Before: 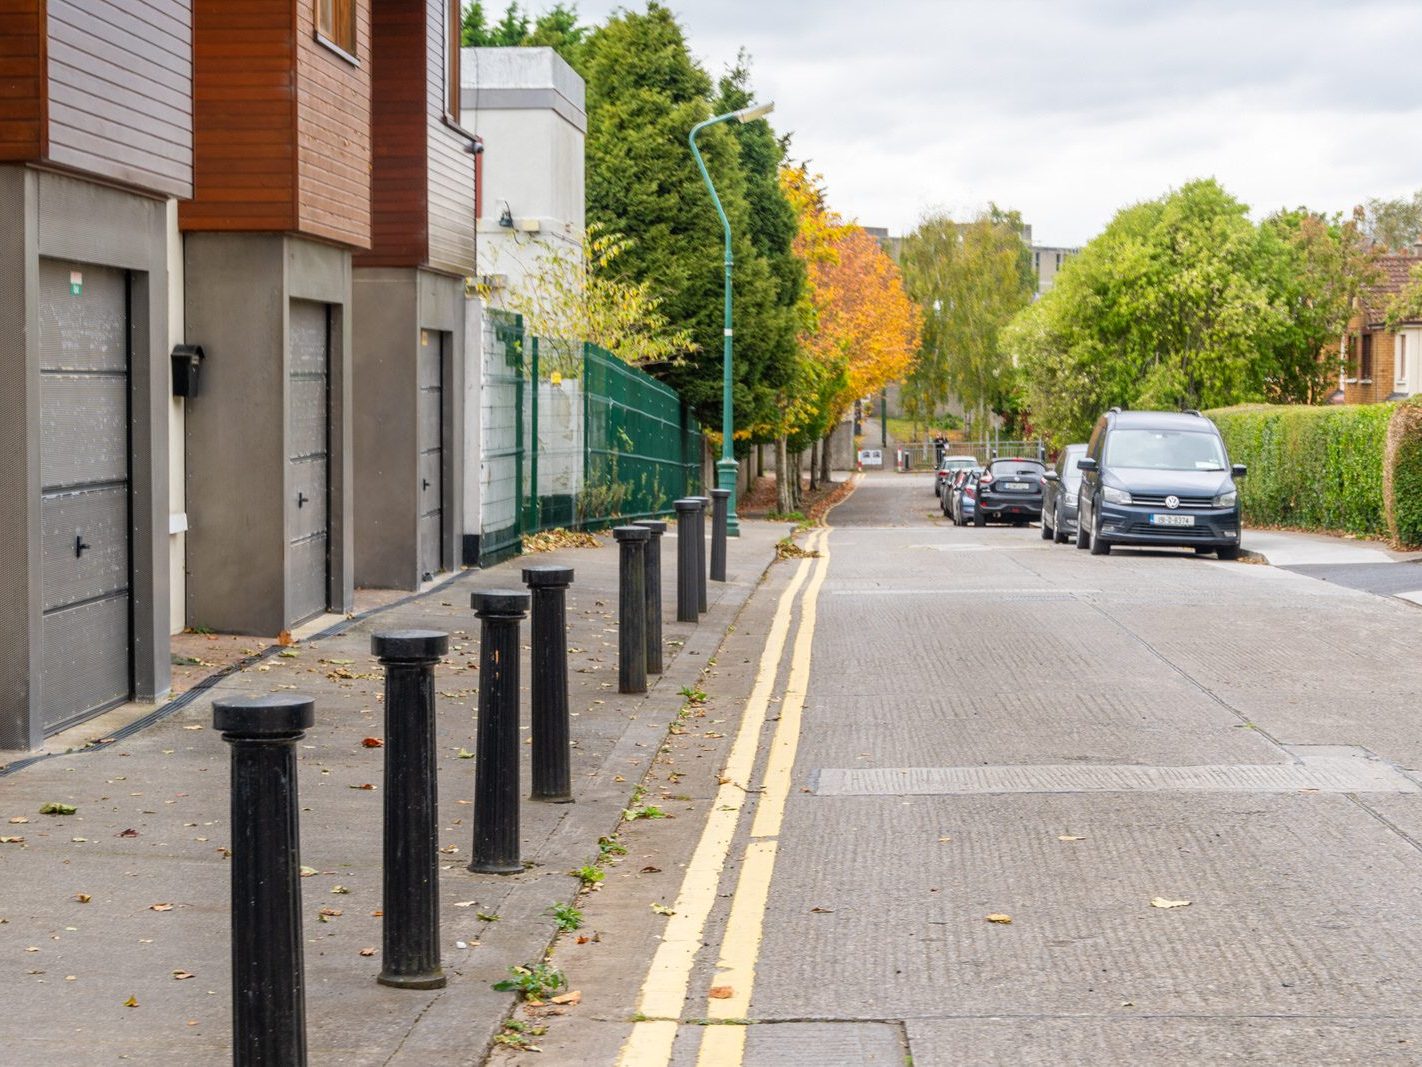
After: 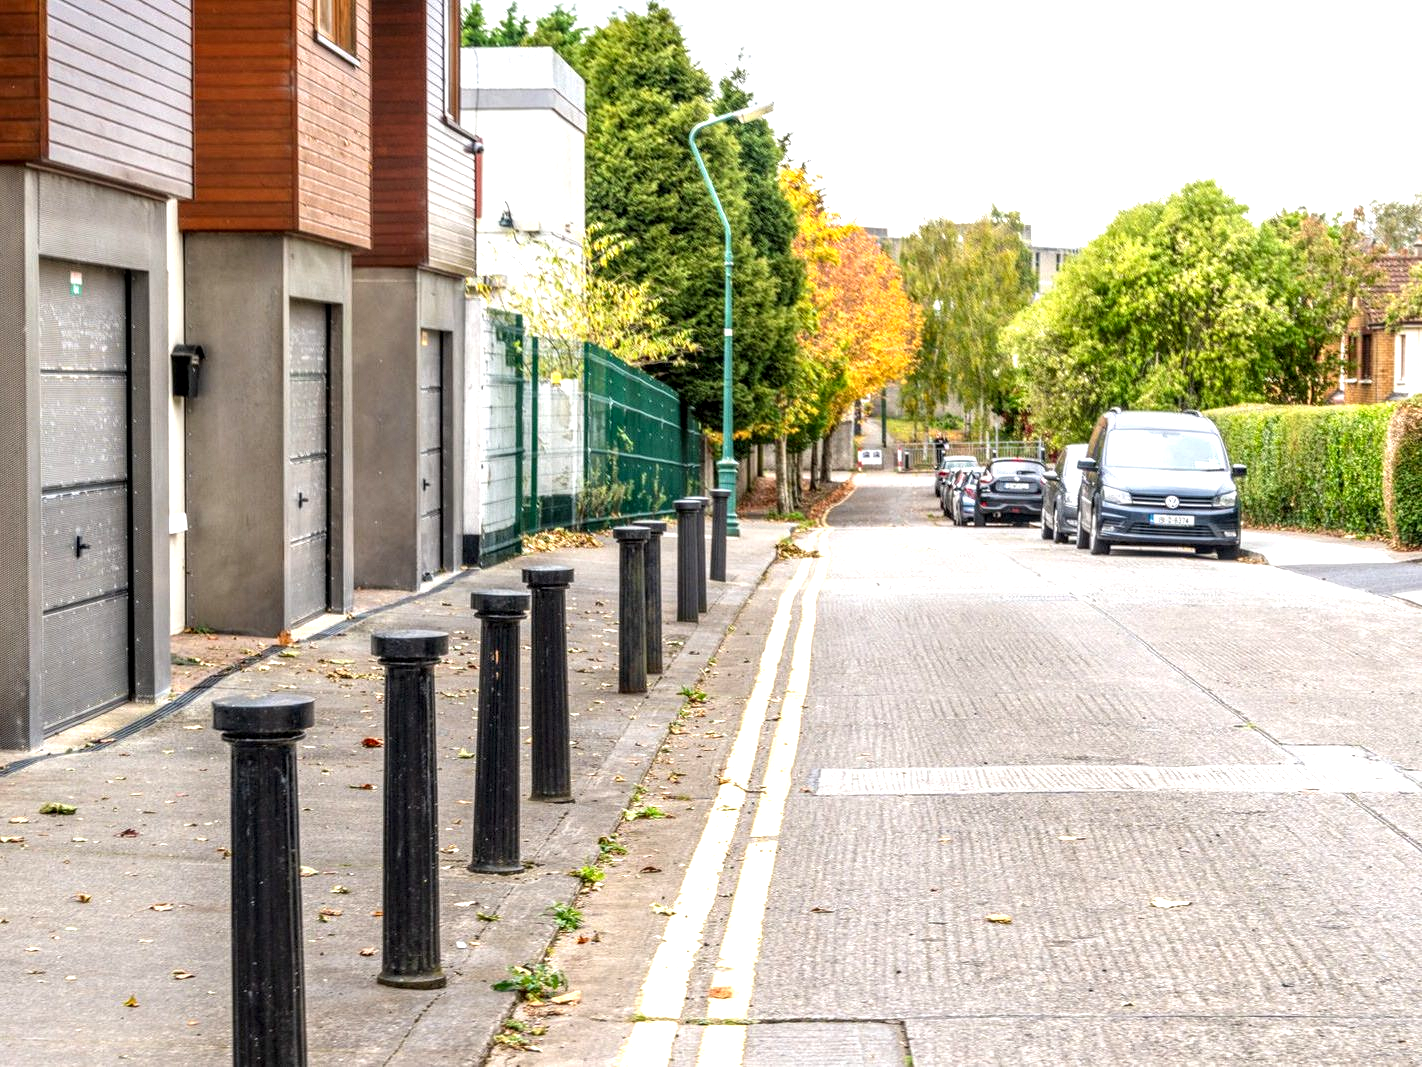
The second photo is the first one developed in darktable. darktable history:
local contrast: detail 150%
exposure: black level correction 0, exposure 0.696 EV, compensate highlight preservation false
